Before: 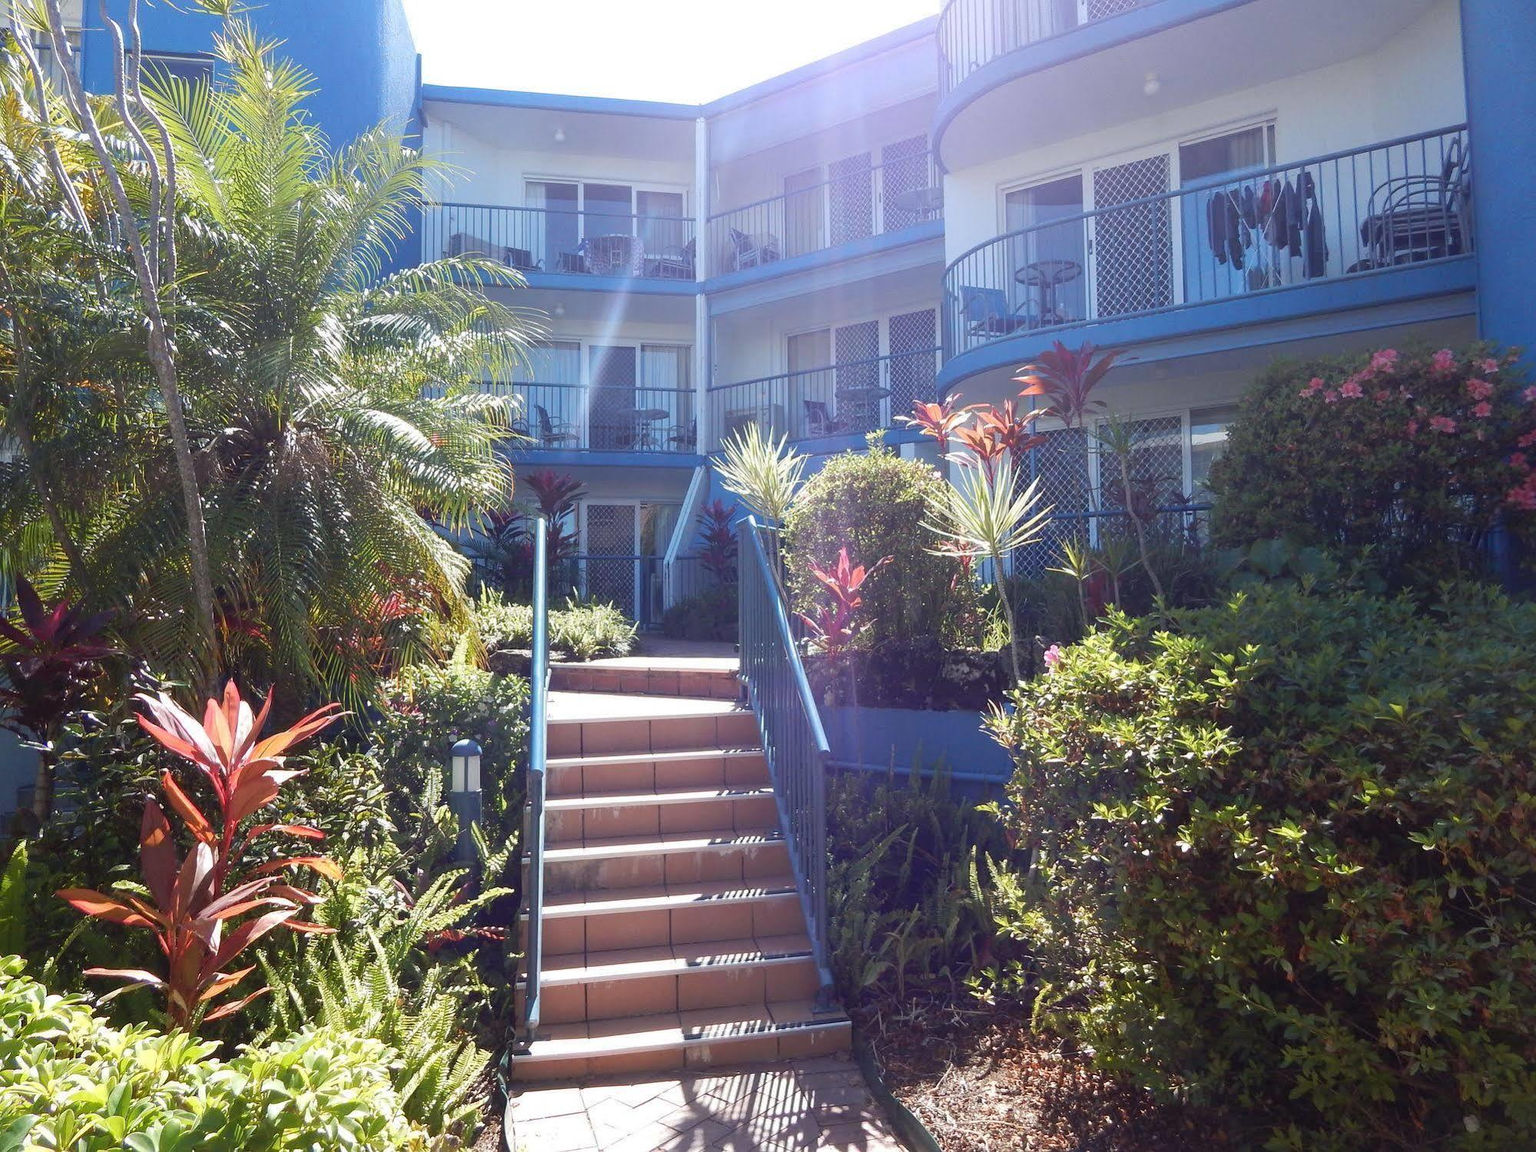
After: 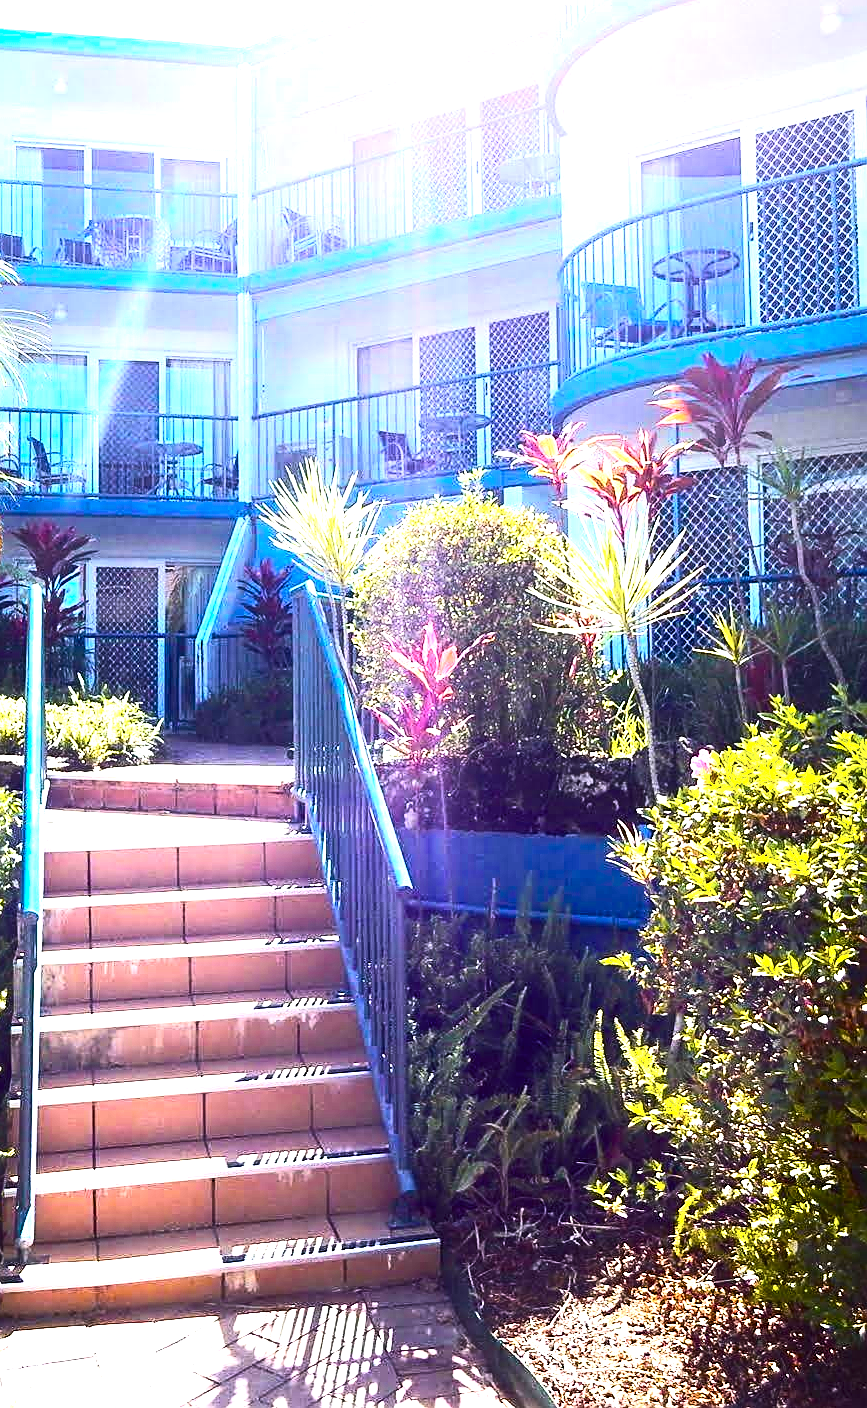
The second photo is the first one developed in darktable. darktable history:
color balance rgb: linear chroma grading › shadows -40%, linear chroma grading › highlights 40%, linear chroma grading › global chroma 45%, linear chroma grading › mid-tones -30%, perceptual saturation grading › global saturation 55%, perceptual saturation grading › highlights -50%, perceptual saturation grading › mid-tones 40%, perceptual saturation grading › shadows 30%, perceptual brilliance grading › global brilliance 20%, perceptual brilliance grading › shadows -40%, global vibrance 35%
exposure: exposure 0.921 EV, compensate highlight preservation false
sharpen: on, module defaults
contrast brightness saturation: contrast 0.25, saturation -0.31
crop: left 33.452%, top 6.025%, right 23.155%
